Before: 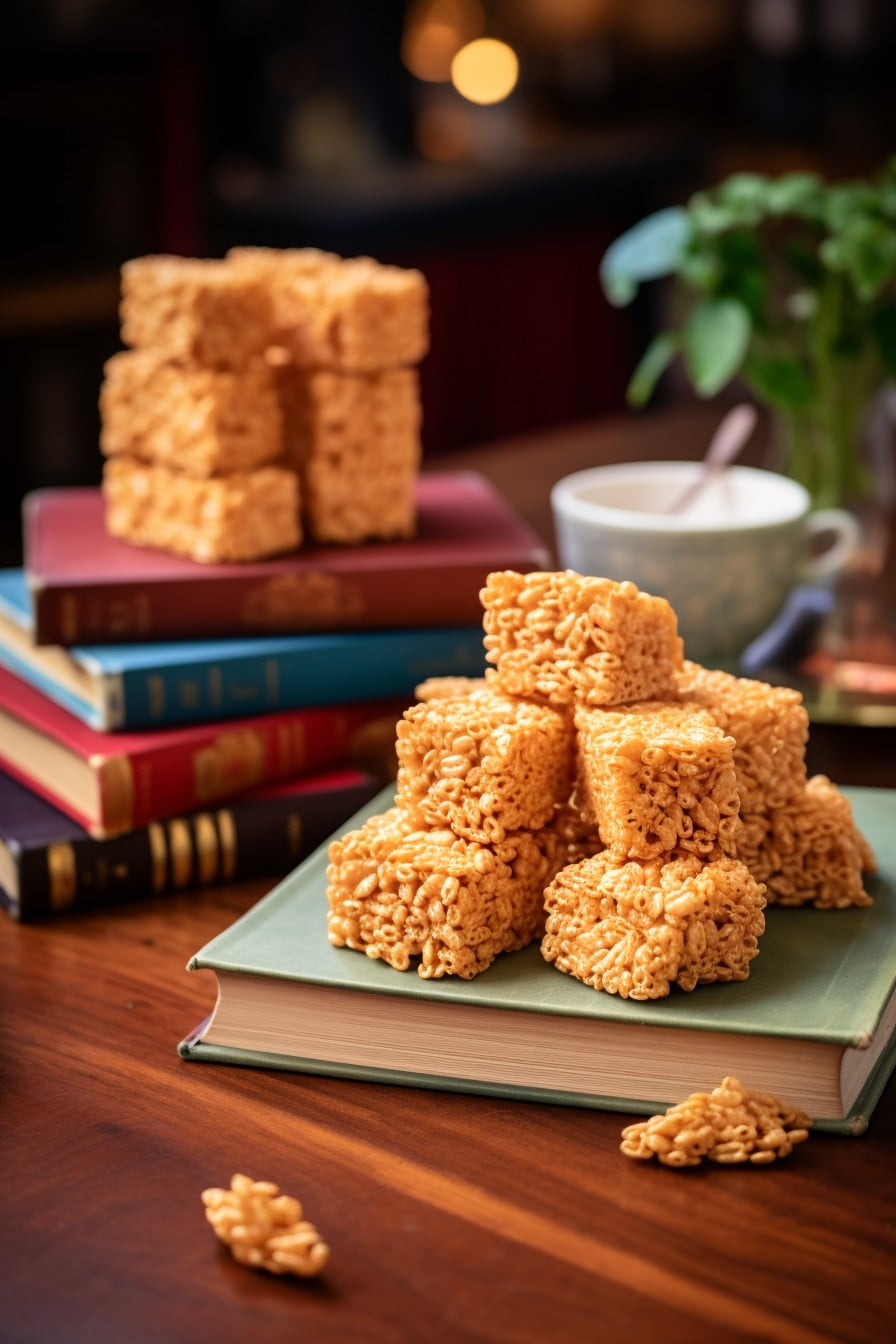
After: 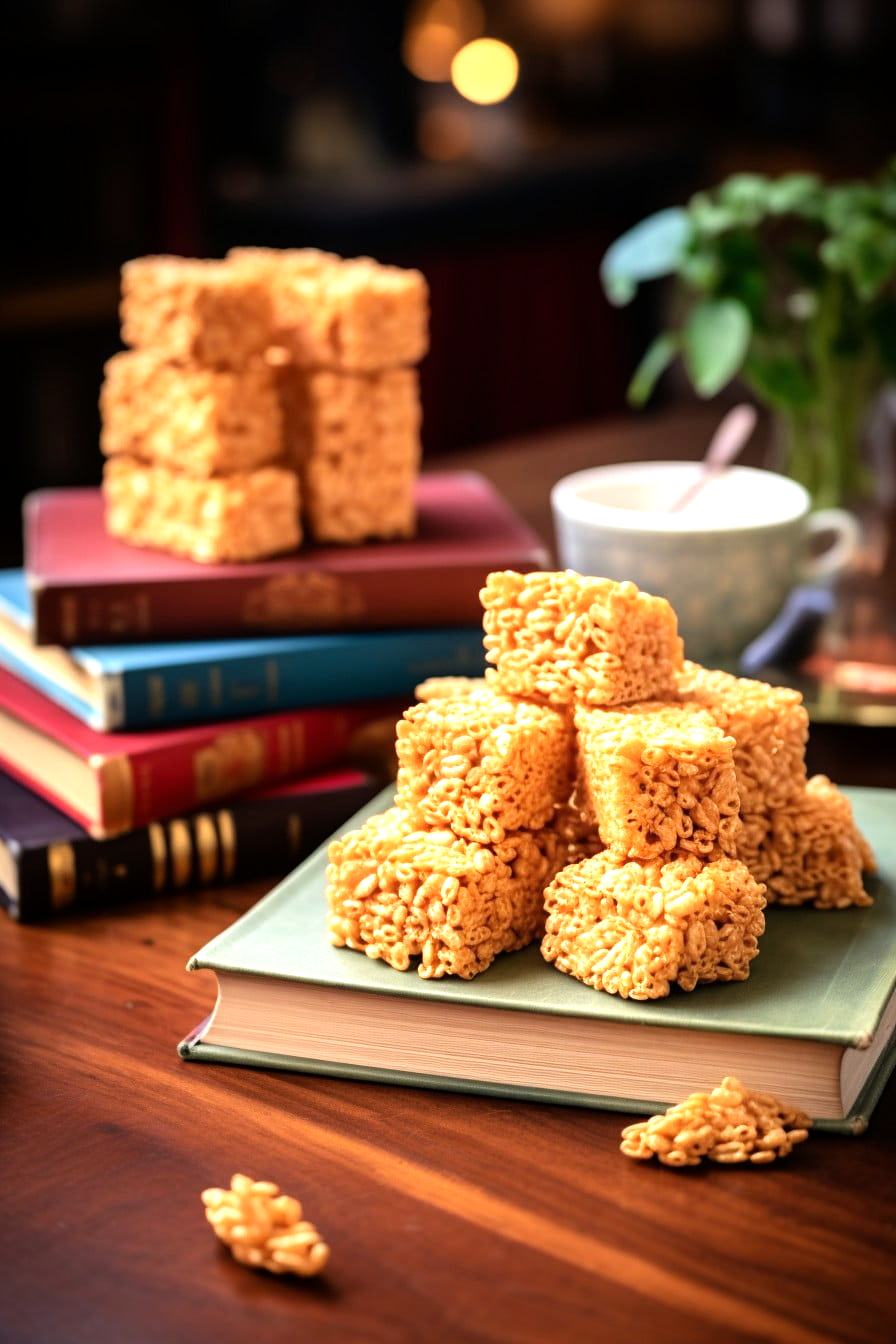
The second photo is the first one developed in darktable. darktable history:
tone equalizer: -8 EV -0.769 EV, -7 EV -0.722 EV, -6 EV -0.564 EV, -5 EV -0.371 EV, -3 EV 0.366 EV, -2 EV 0.6 EV, -1 EV 0.687 EV, +0 EV 0.76 EV
